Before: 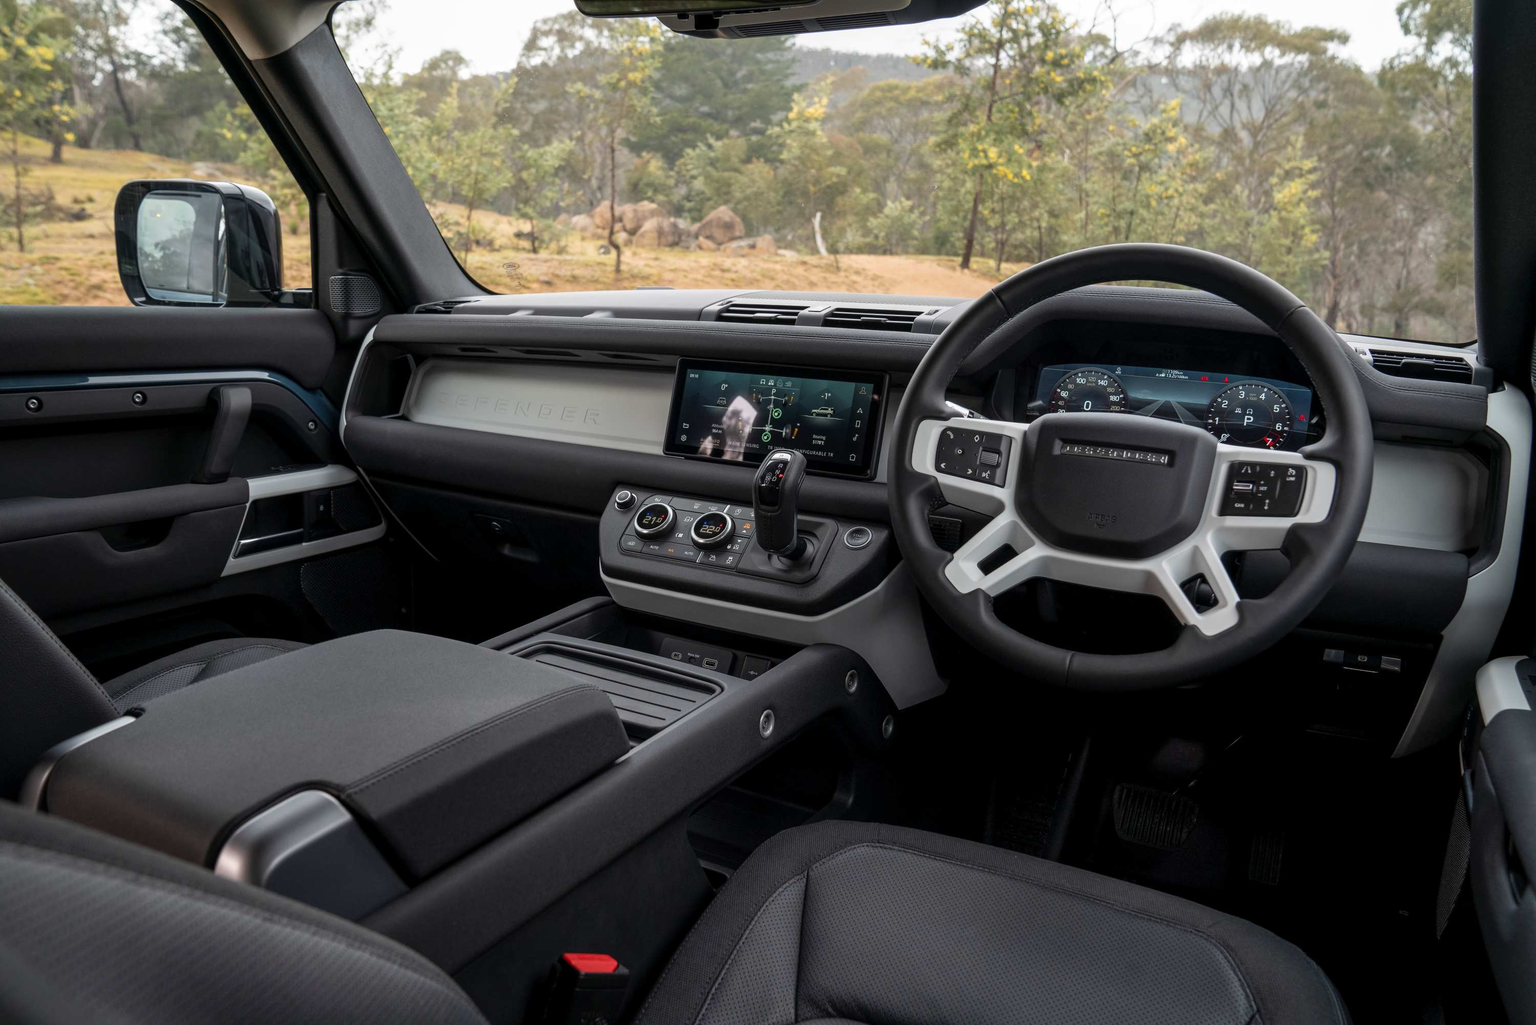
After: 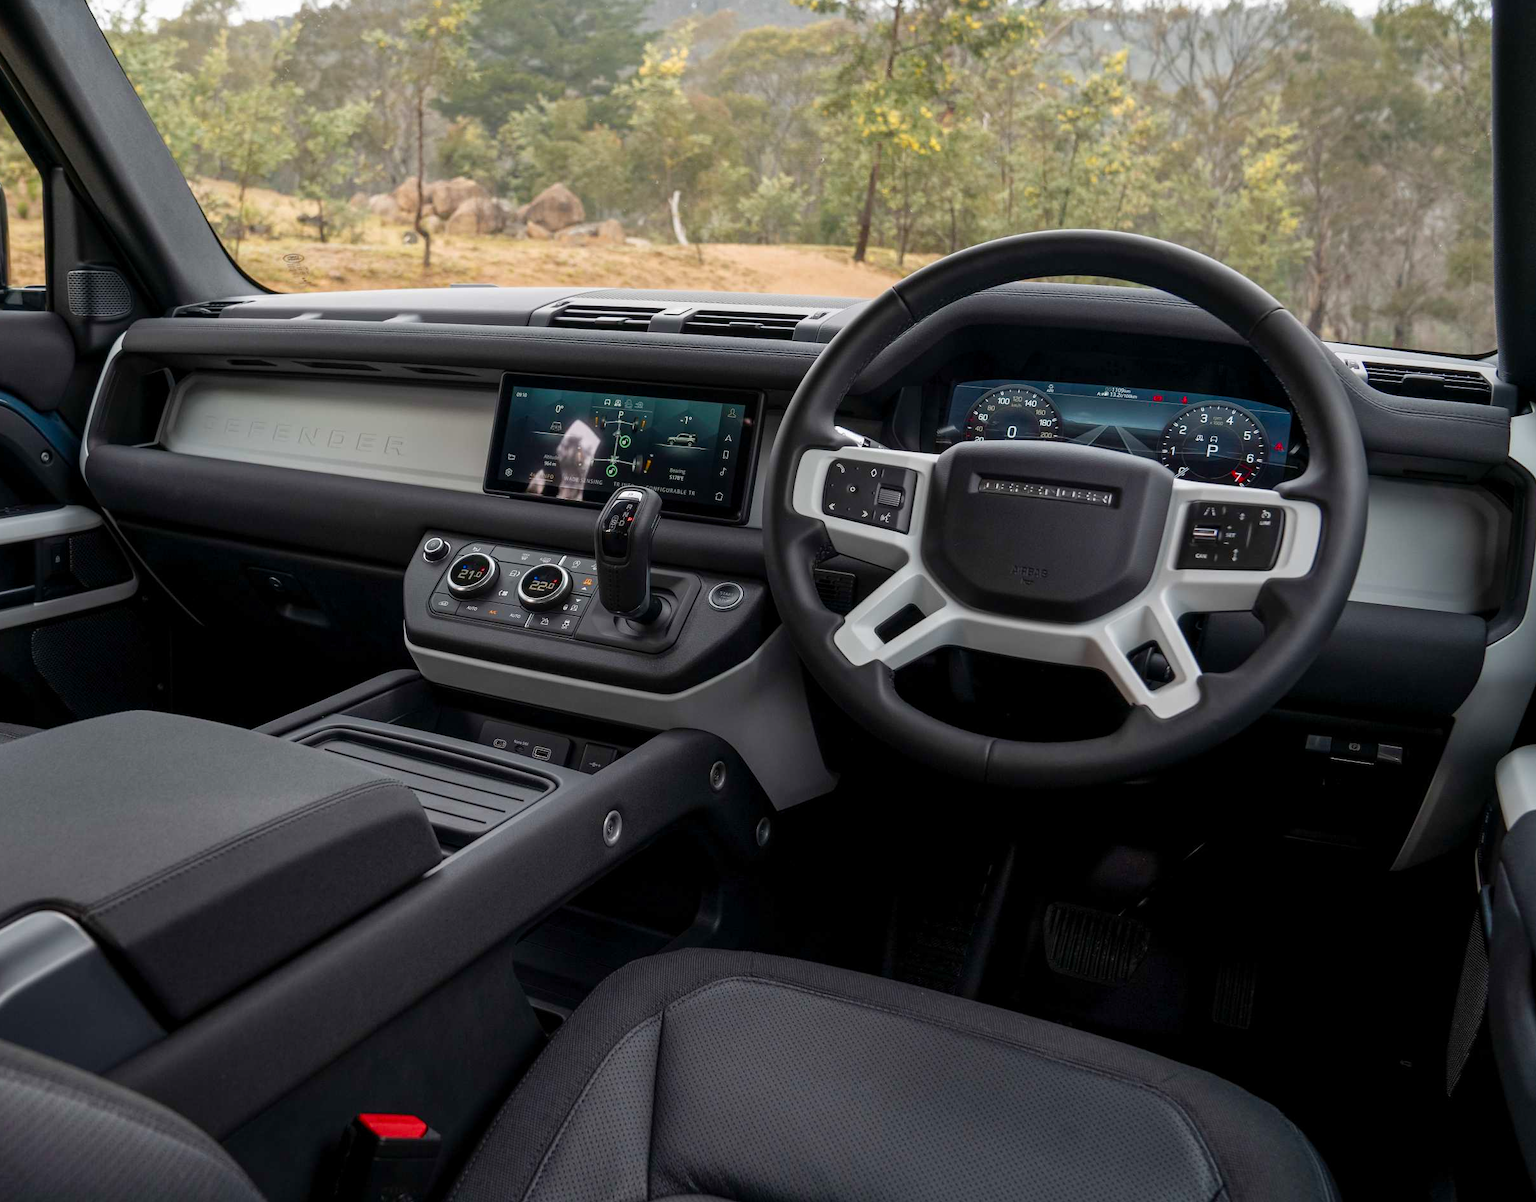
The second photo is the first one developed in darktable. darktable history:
crop and rotate: left 17.959%, top 5.771%, right 1.742%
color balance rgb: perceptual saturation grading › global saturation 20%, perceptual saturation grading › highlights -25%, perceptual saturation grading › shadows 25%
